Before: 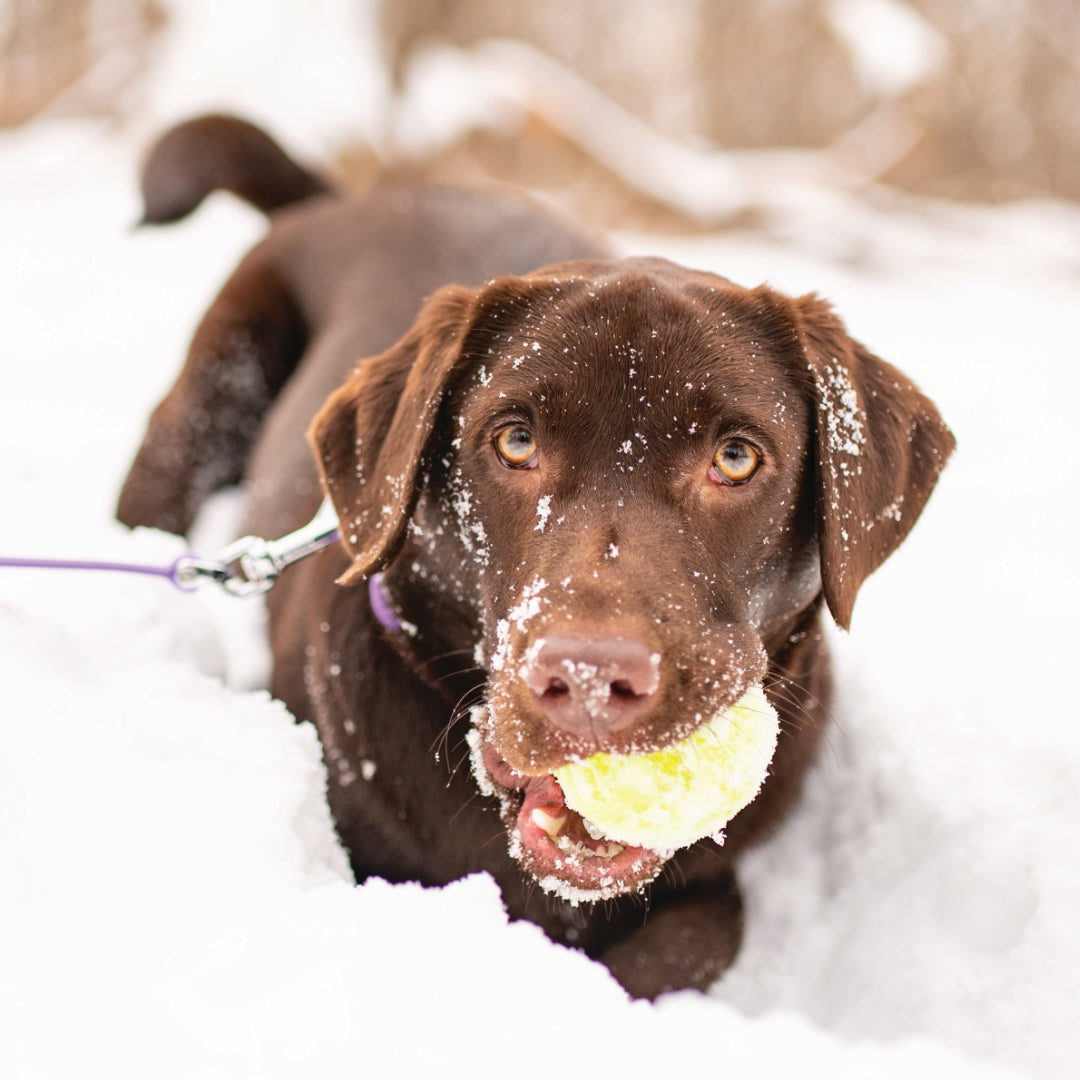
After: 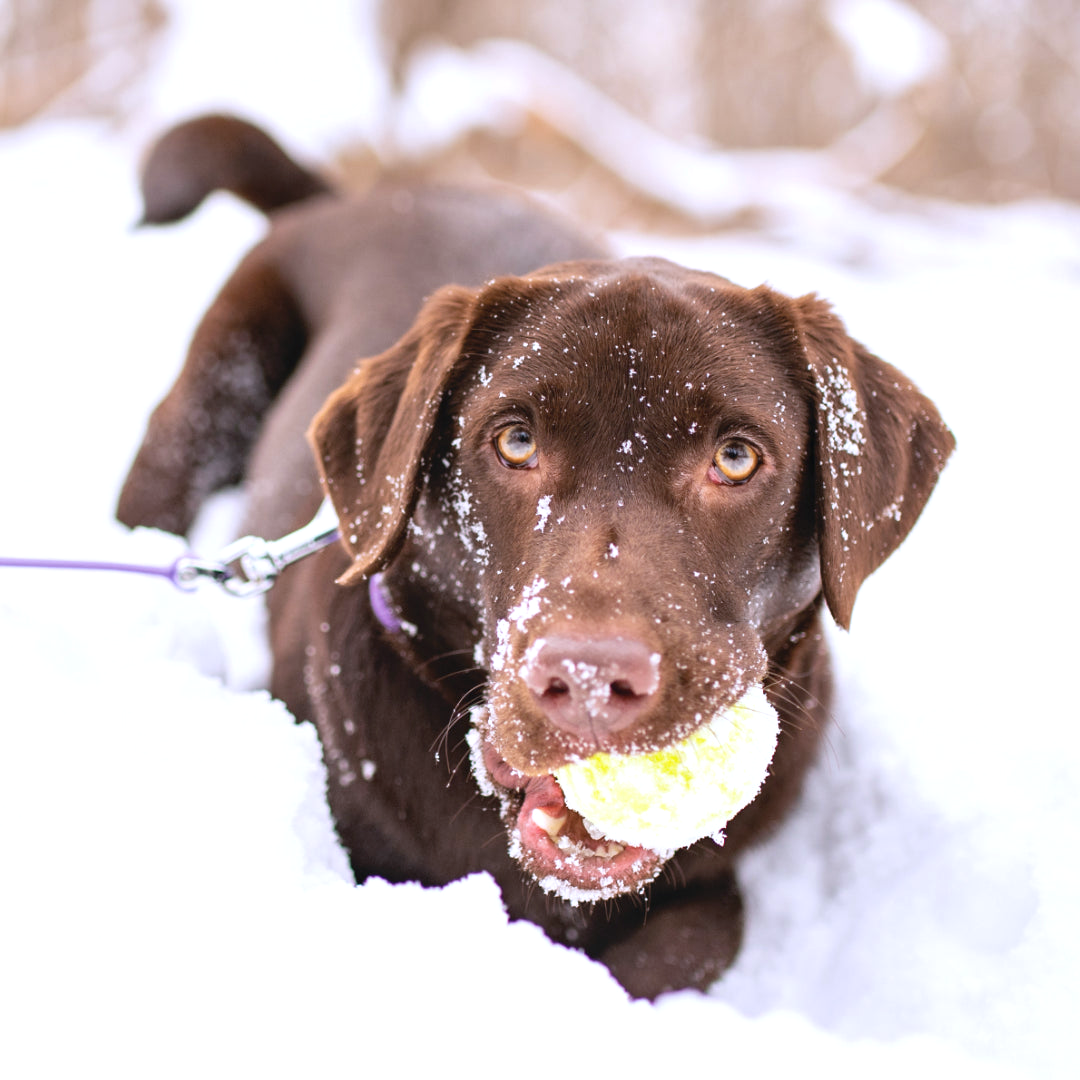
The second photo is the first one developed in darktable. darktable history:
exposure: exposure 0.191 EV, compensate highlight preservation false
white balance: red 0.967, blue 1.119, emerald 0.756
